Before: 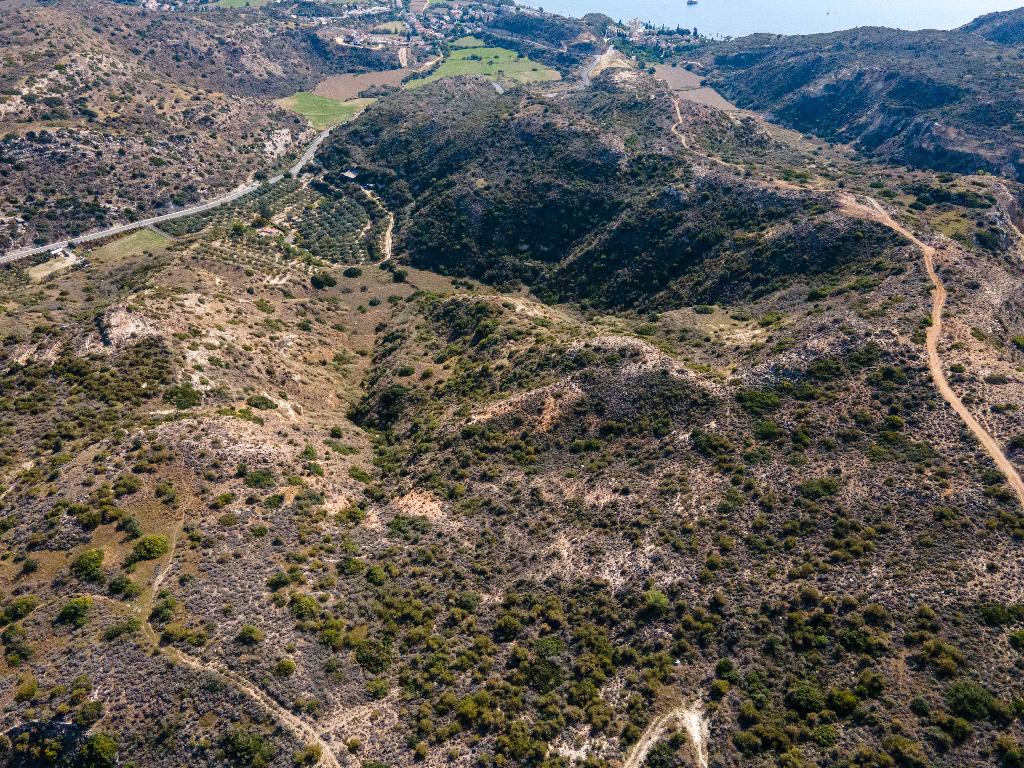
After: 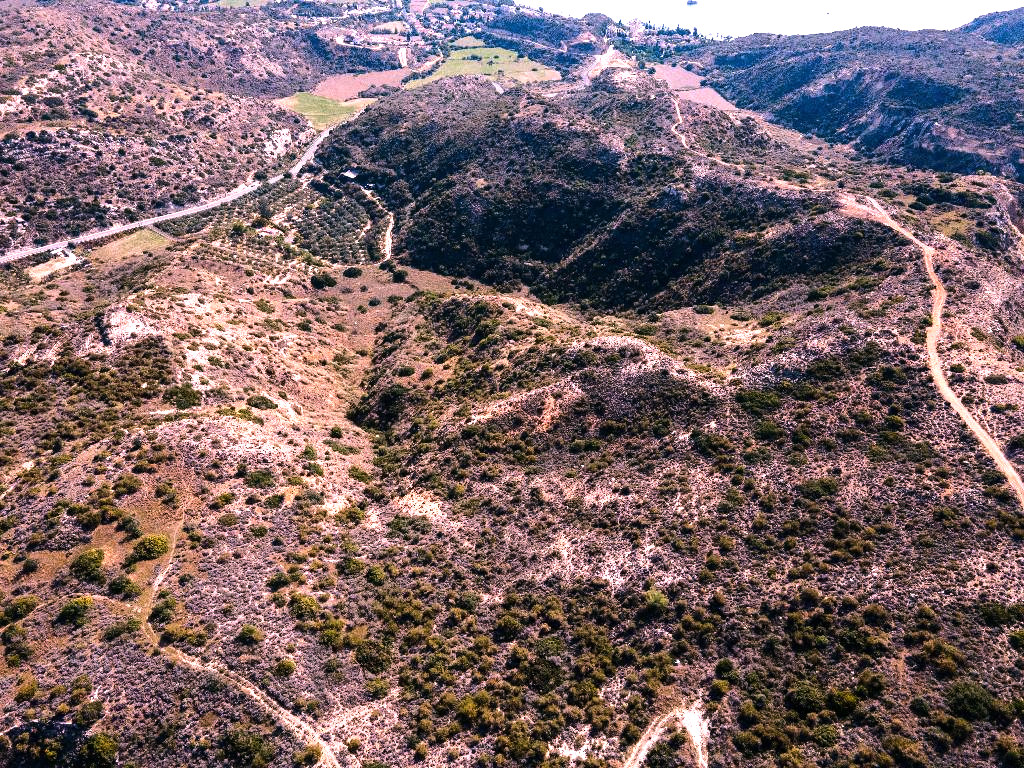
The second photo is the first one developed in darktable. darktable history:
white balance: red 1.188, blue 1.11
tone equalizer: -8 EV -0.75 EV, -7 EV -0.7 EV, -6 EV -0.6 EV, -5 EV -0.4 EV, -3 EV 0.4 EV, -2 EV 0.6 EV, -1 EV 0.7 EV, +0 EV 0.75 EV, edges refinement/feathering 500, mask exposure compensation -1.57 EV, preserve details no
